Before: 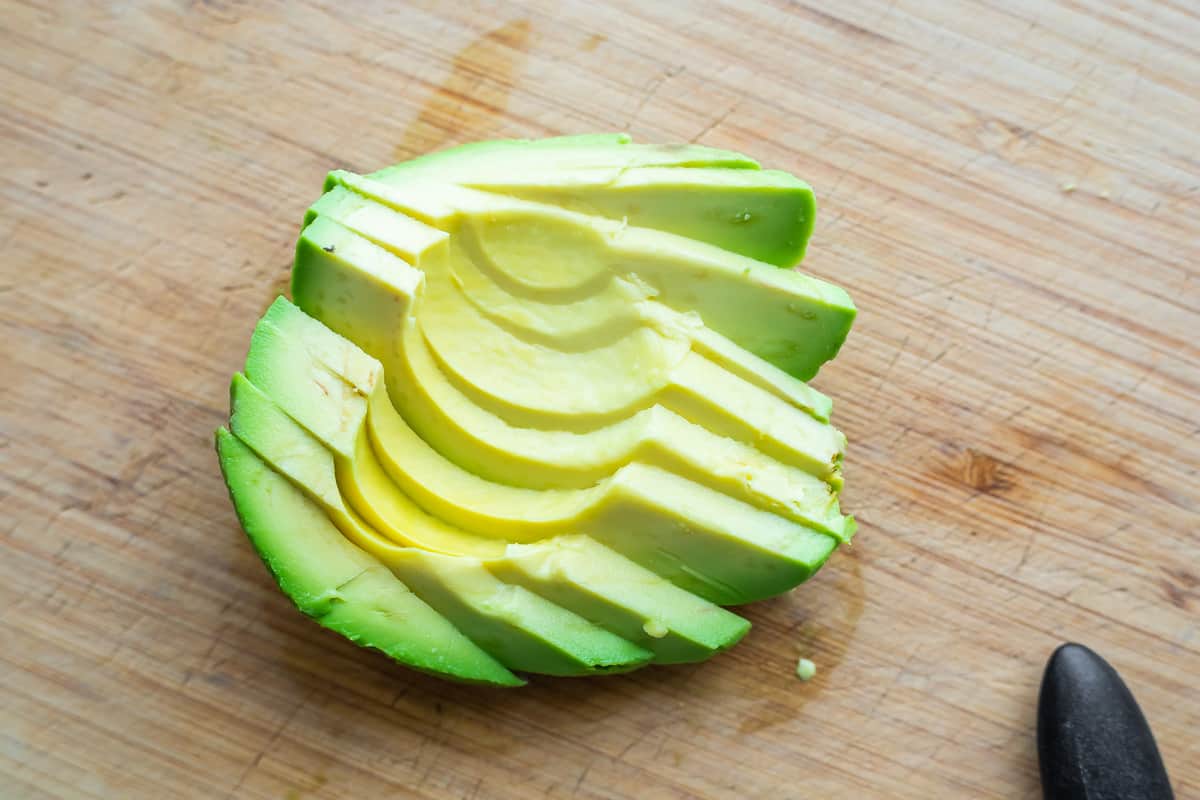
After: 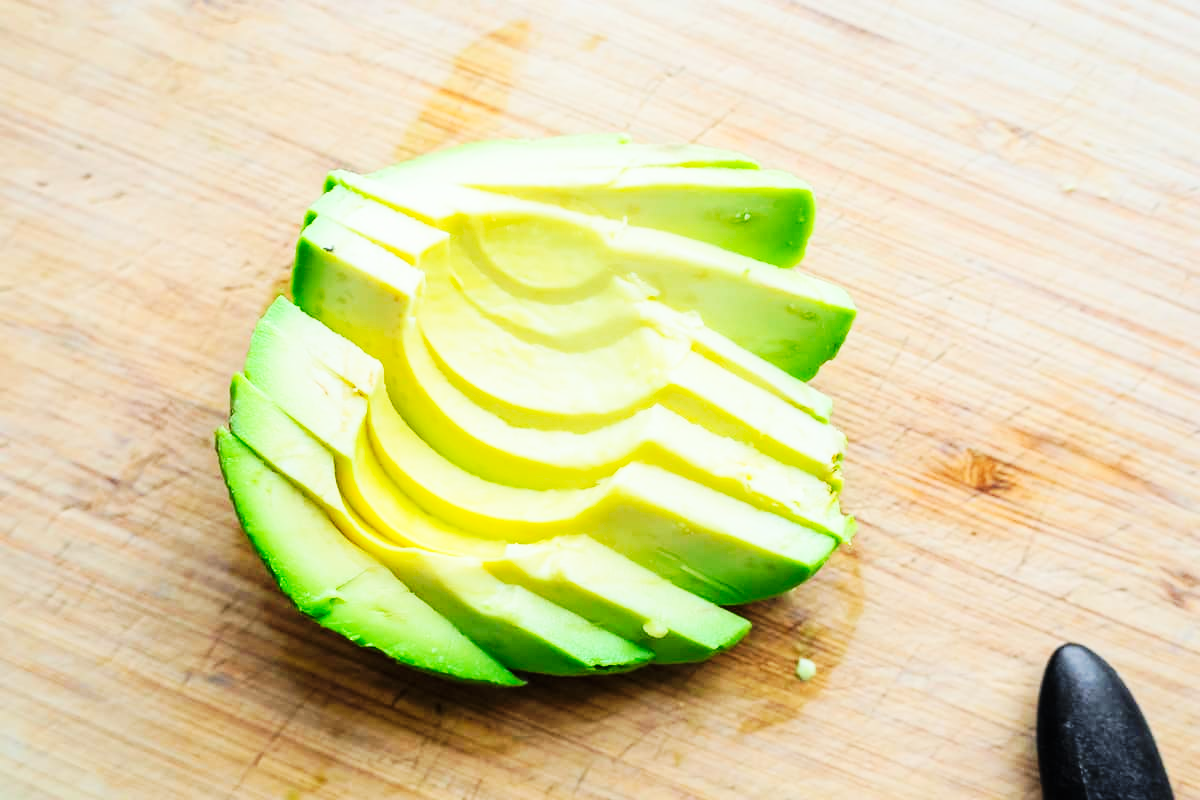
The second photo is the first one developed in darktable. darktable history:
tone curve: curves: ch0 [(0, 0) (0.004, 0.001) (0.133, 0.112) (0.325, 0.362) (0.832, 0.893) (1, 1)], color space Lab, linked channels, preserve colors none
base curve: curves: ch0 [(0, 0) (0.032, 0.025) (0.121, 0.166) (0.206, 0.329) (0.605, 0.79) (1, 1)], preserve colors none
